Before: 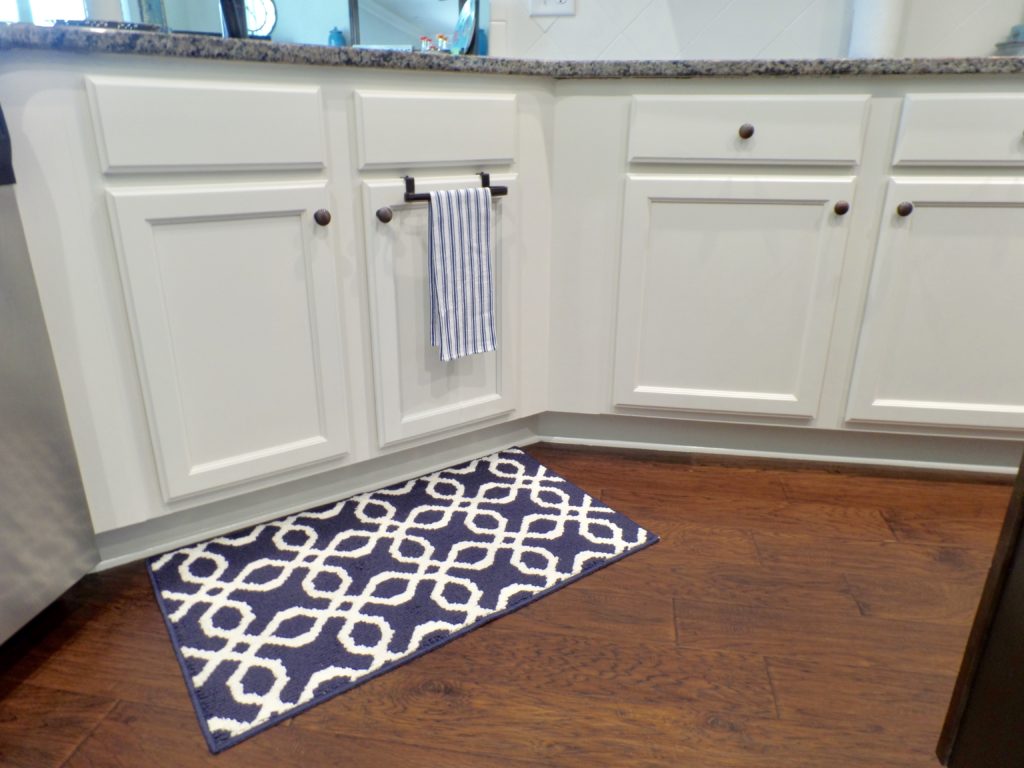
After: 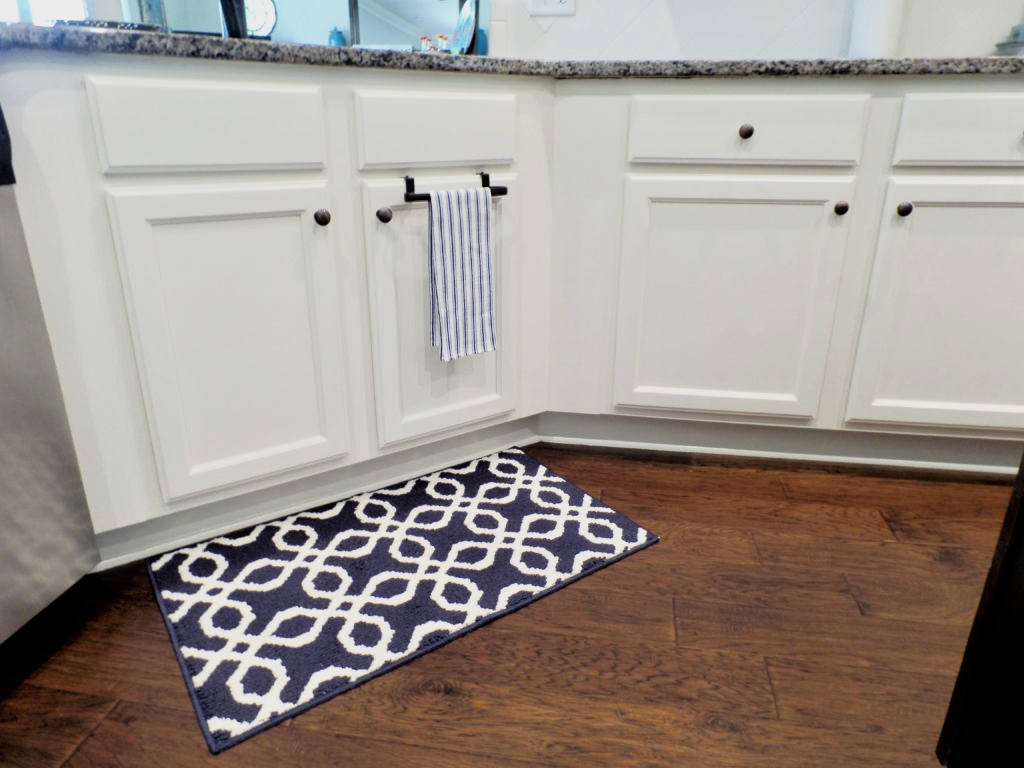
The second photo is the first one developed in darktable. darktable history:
shadows and highlights: shadows 0, highlights 40
filmic rgb: black relative exposure -5 EV, hardness 2.88, contrast 1.3, highlights saturation mix -30%
